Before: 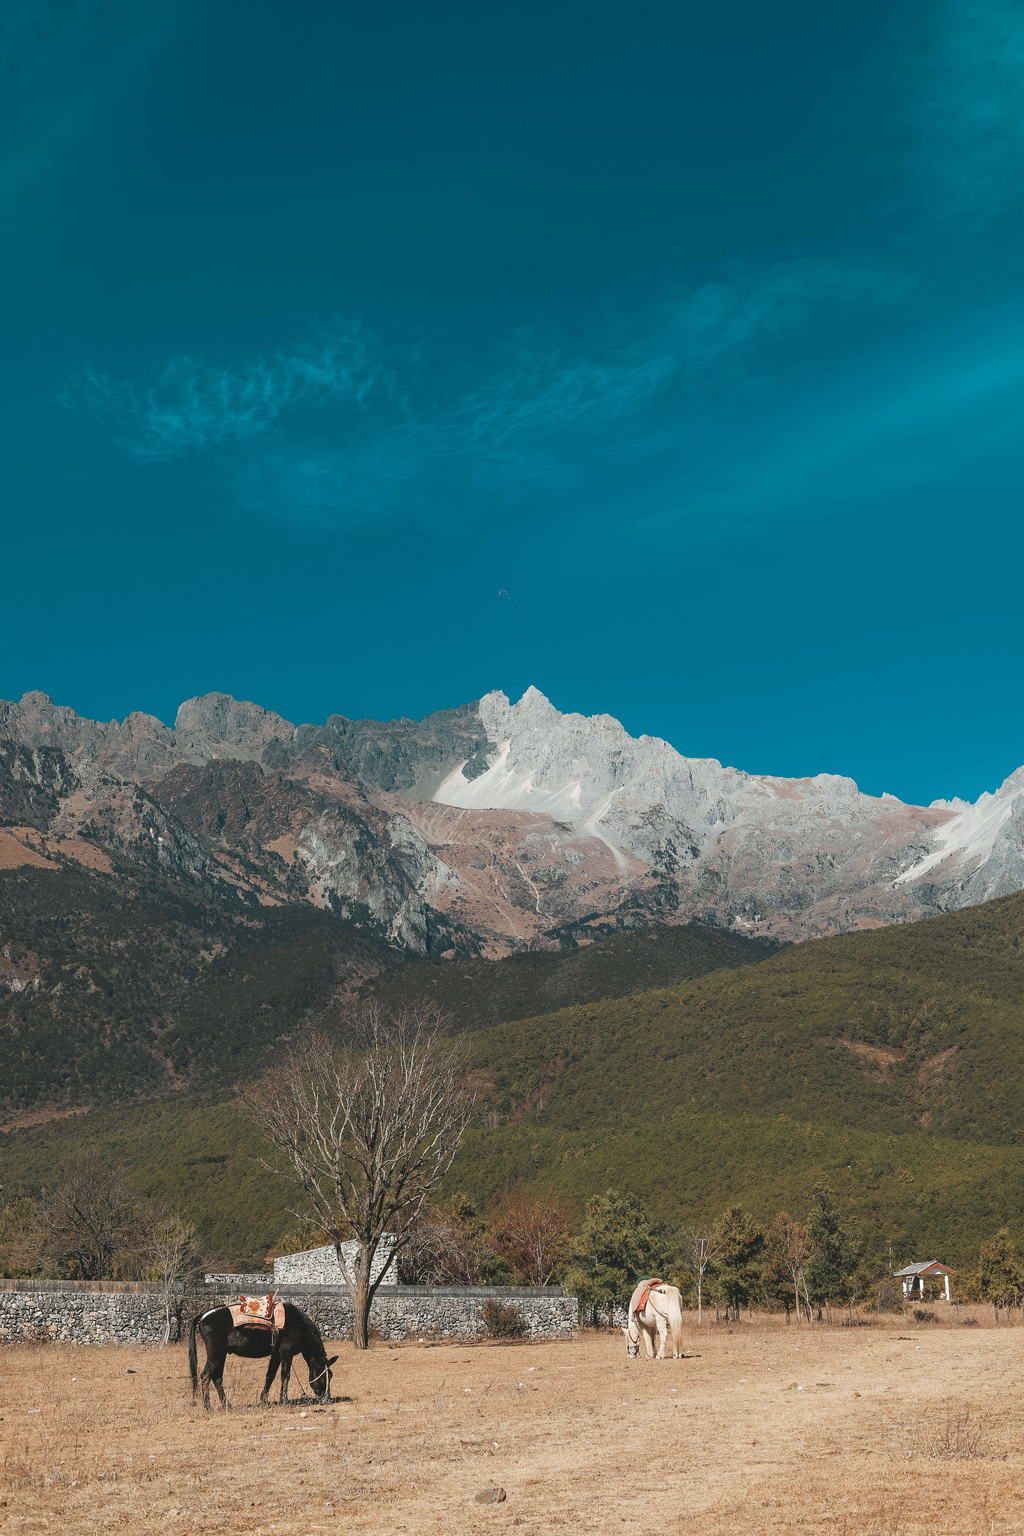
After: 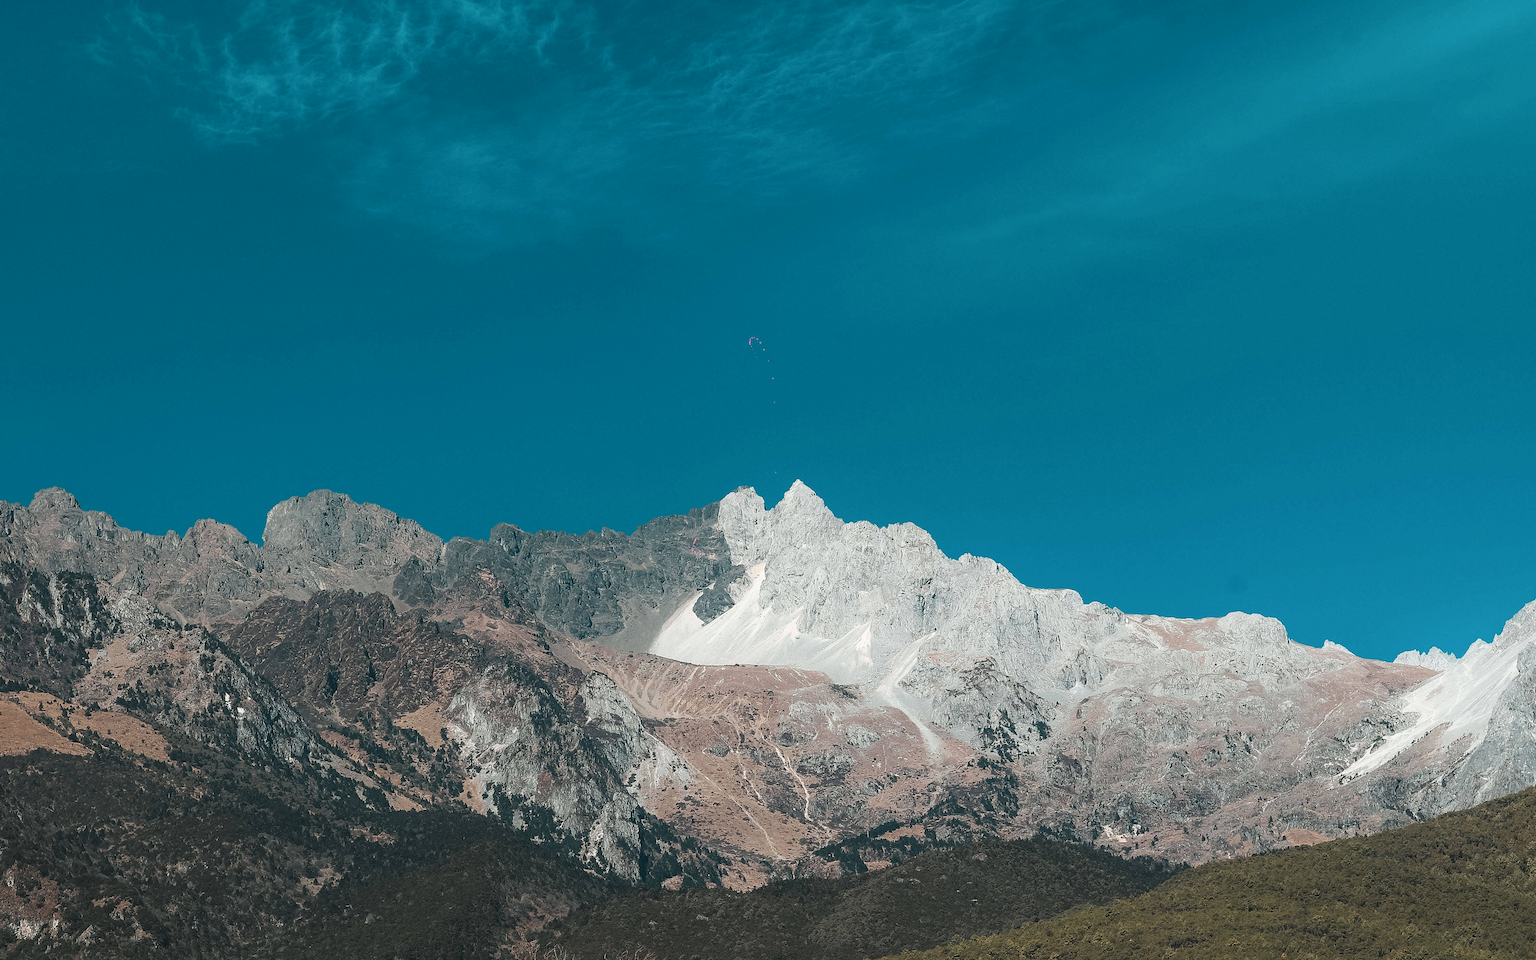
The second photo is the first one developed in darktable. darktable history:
crop and rotate: top 23.824%, bottom 34.468%
tone curve: curves: ch0 [(0, 0) (0.003, 0.001) (0.011, 0.005) (0.025, 0.011) (0.044, 0.02) (0.069, 0.031) (0.1, 0.045) (0.136, 0.078) (0.177, 0.124) (0.224, 0.18) (0.277, 0.245) (0.335, 0.315) (0.399, 0.393) (0.468, 0.477) (0.543, 0.569) (0.623, 0.666) (0.709, 0.771) (0.801, 0.871) (0.898, 0.965) (1, 1)], color space Lab, independent channels, preserve colors none
